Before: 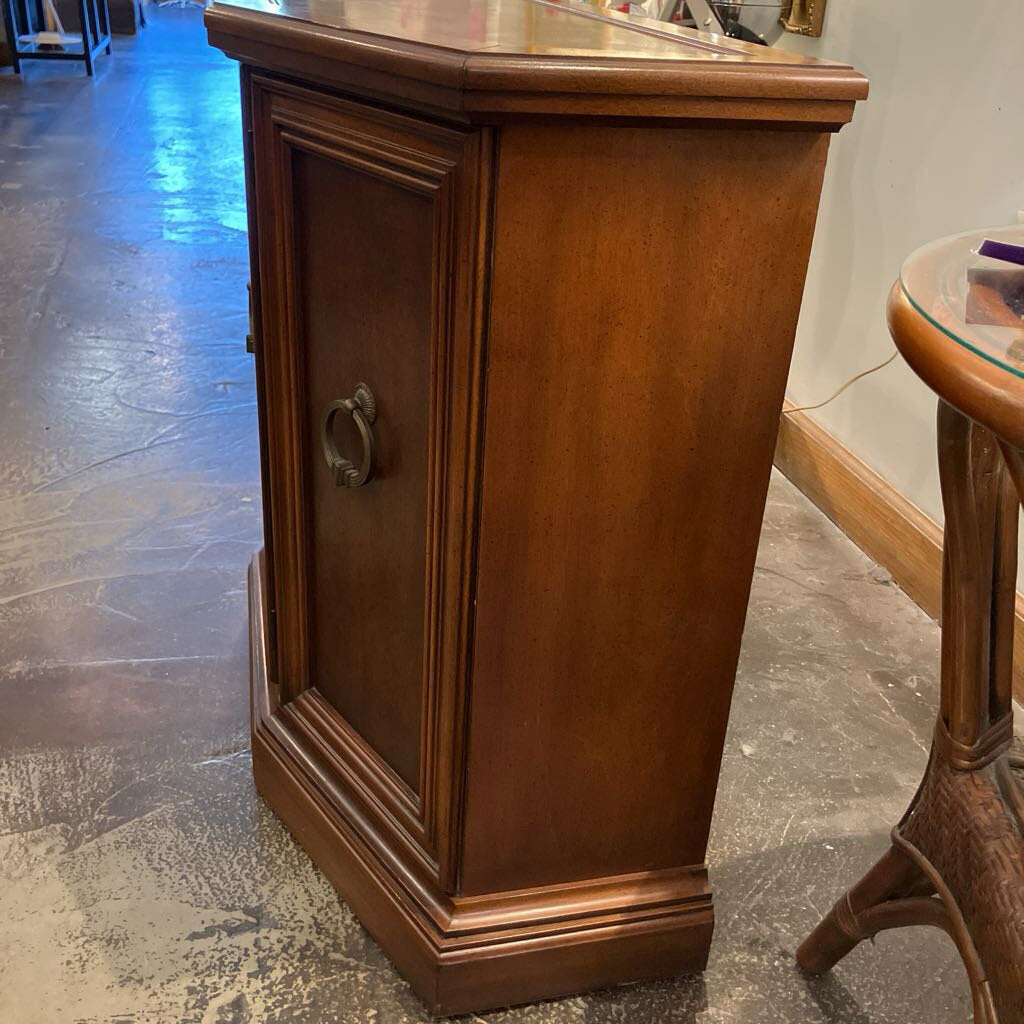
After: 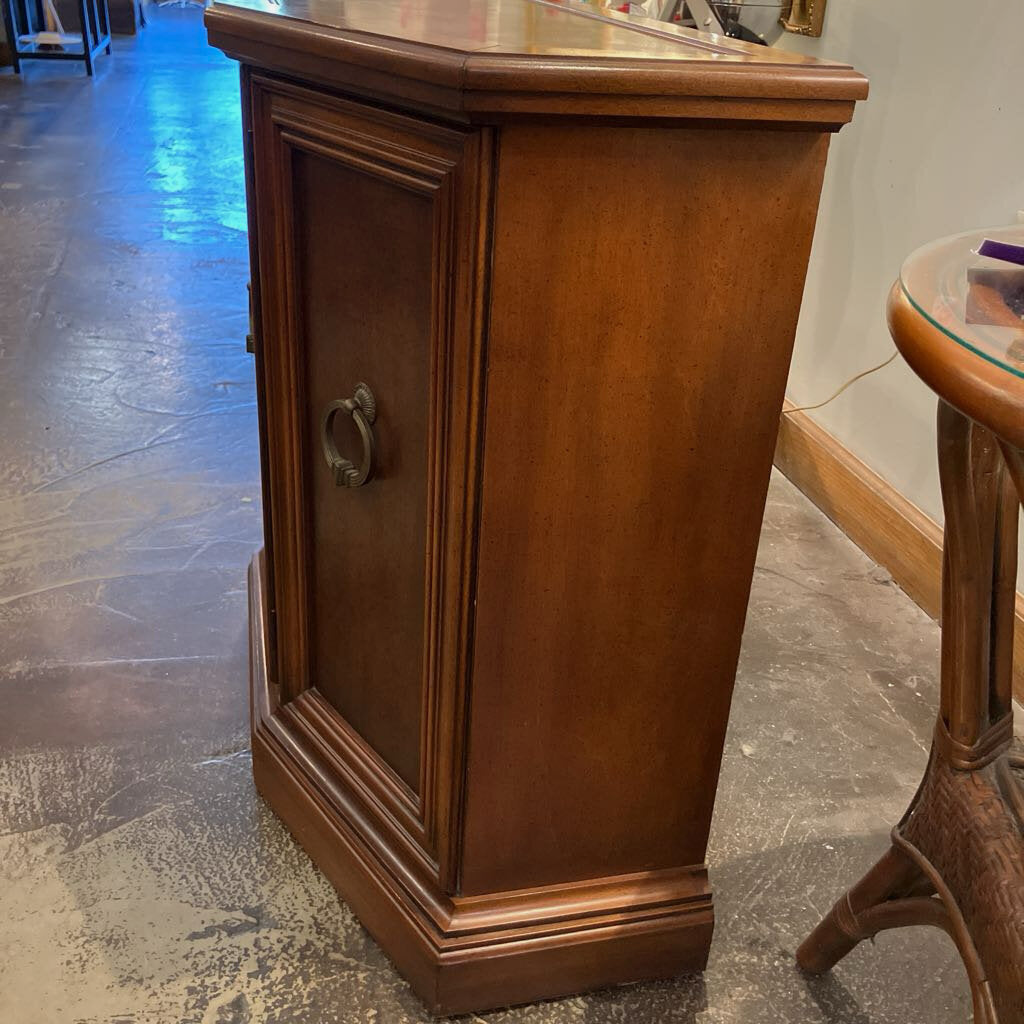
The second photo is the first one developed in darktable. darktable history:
shadows and highlights: shadows 25.14, white point adjustment -3.01, highlights -30.02
